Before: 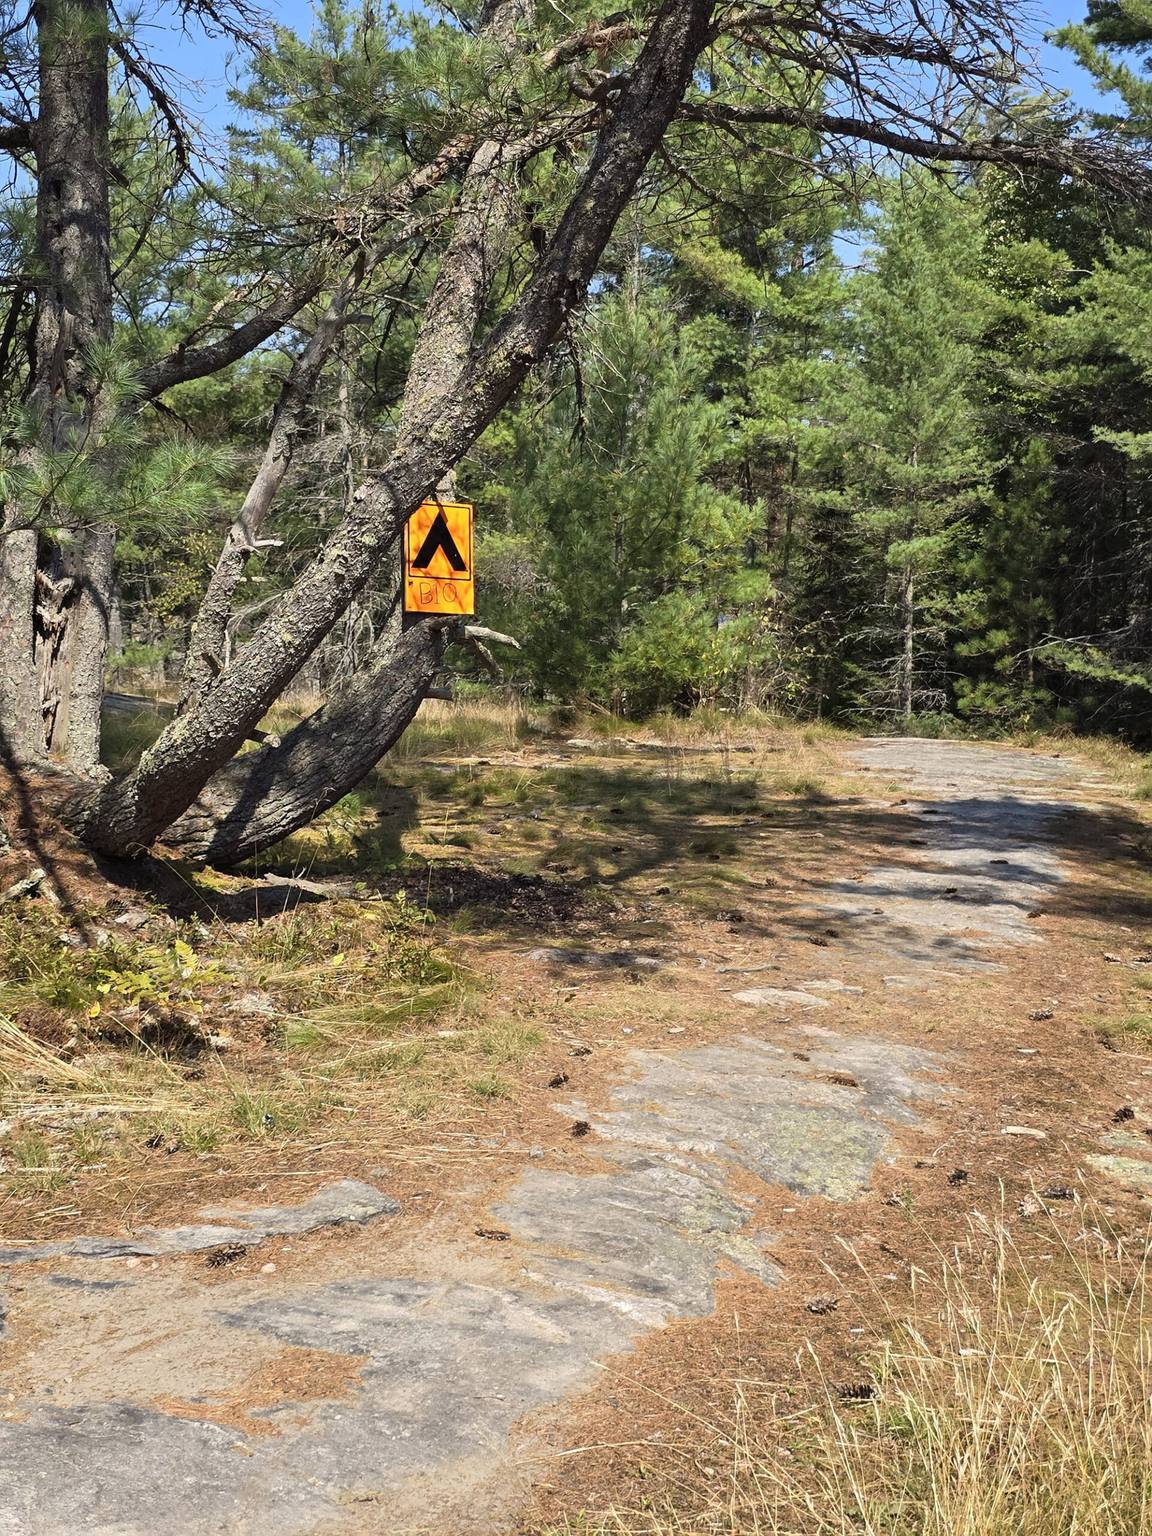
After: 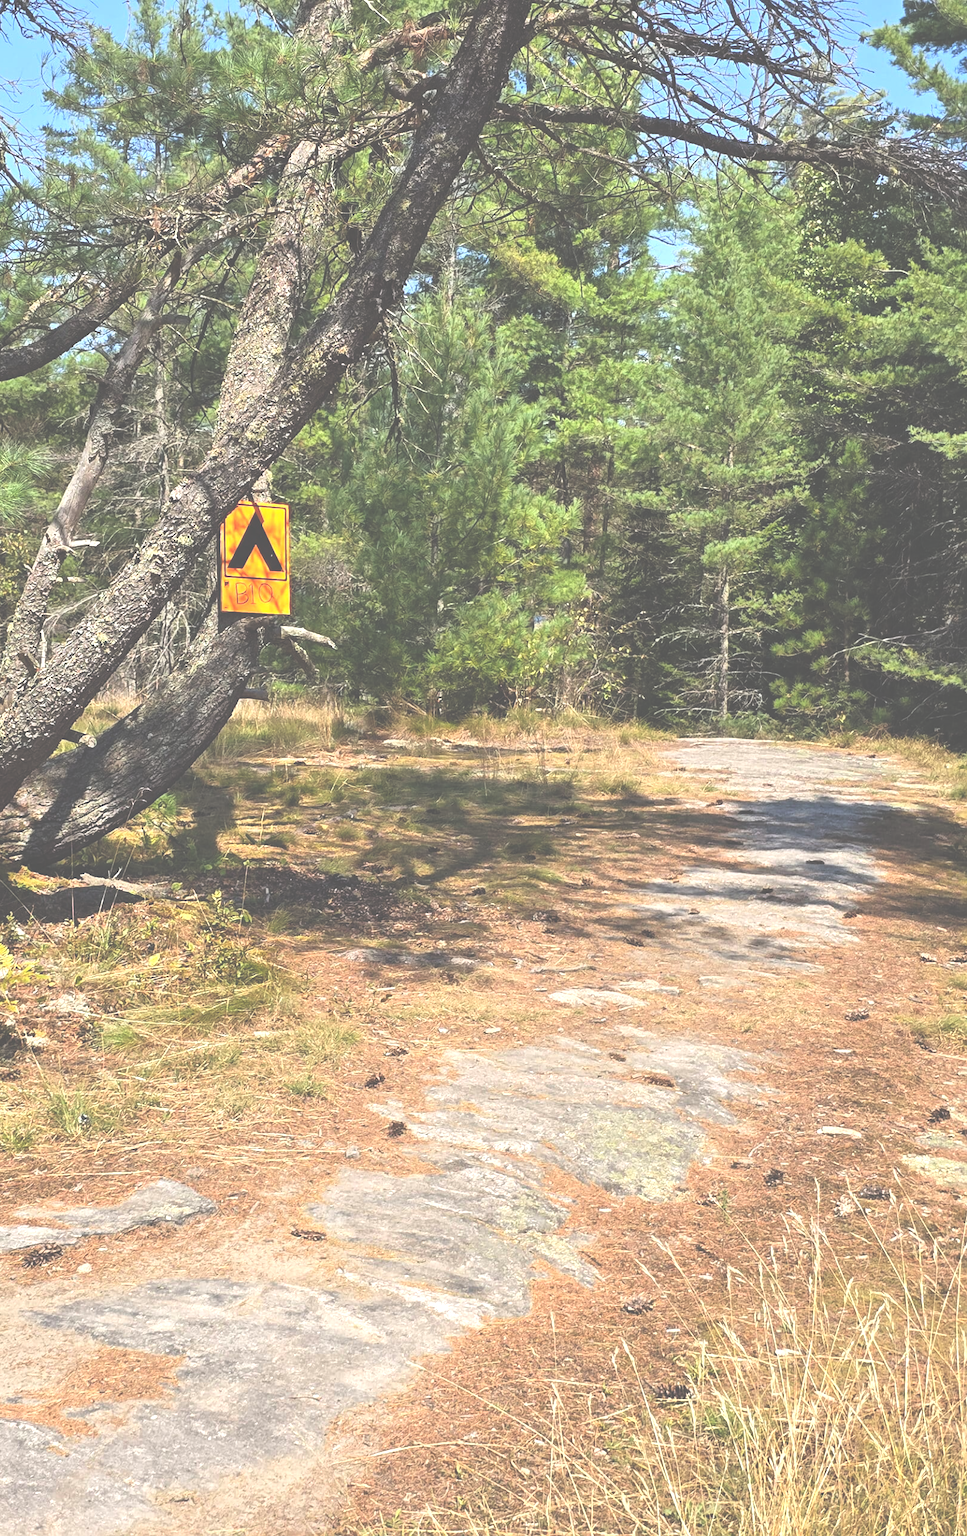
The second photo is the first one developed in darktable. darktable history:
exposure: black level correction -0.071, exposure 0.503 EV, compensate highlight preservation false
crop: left 15.994%
